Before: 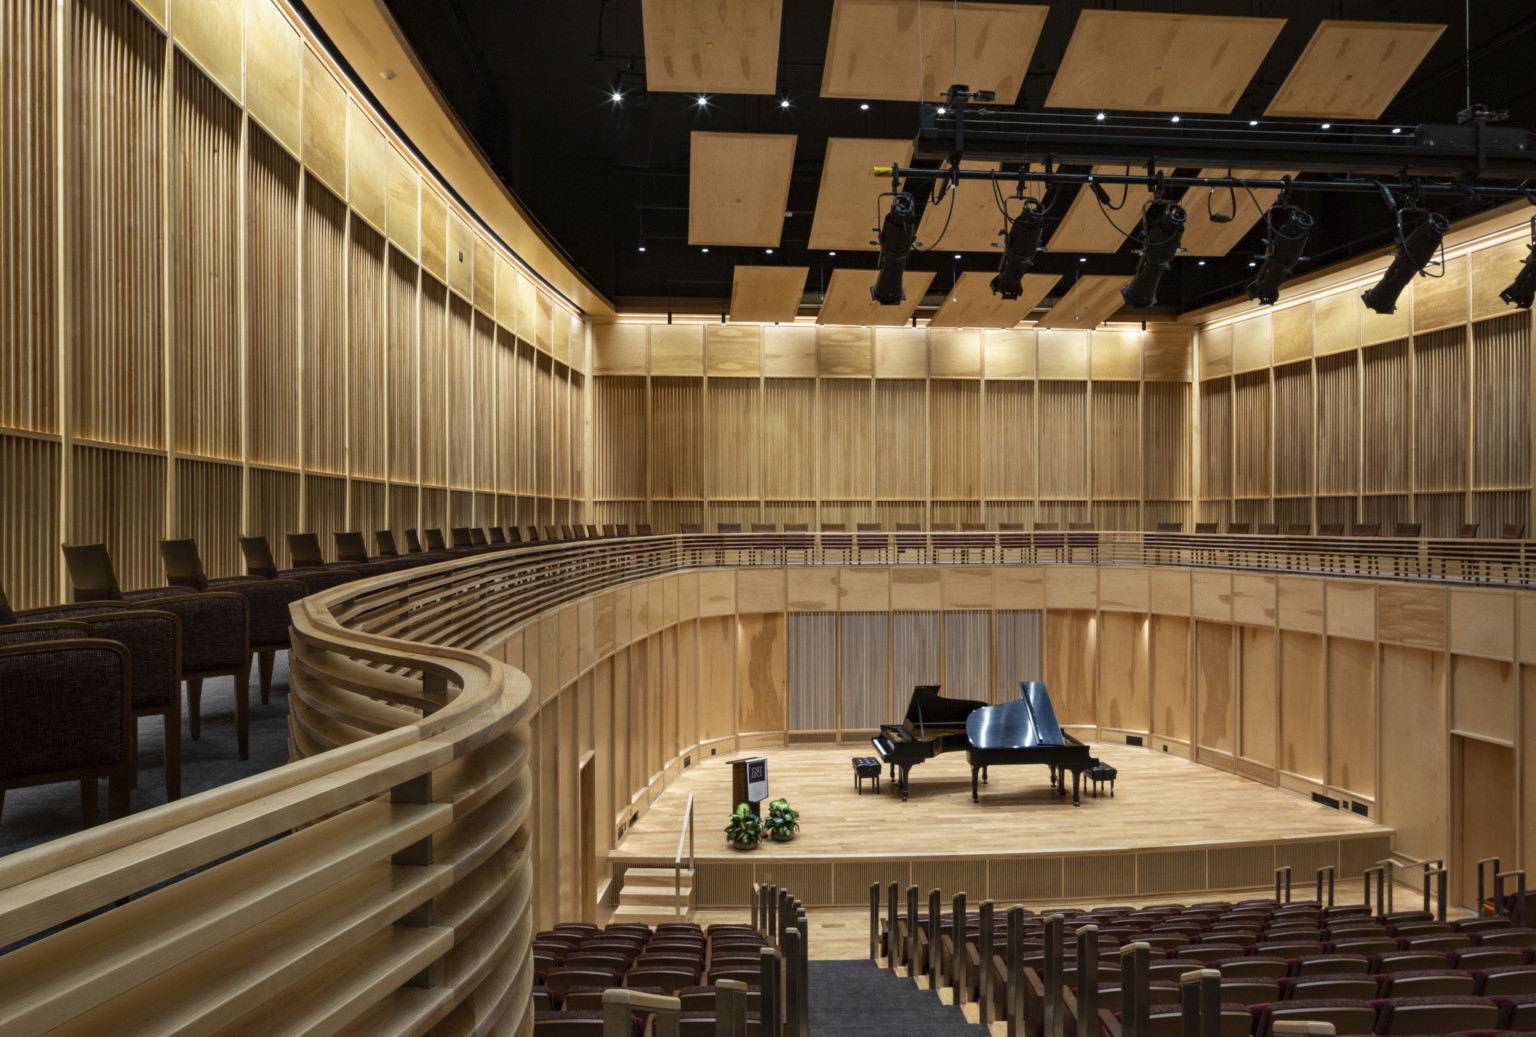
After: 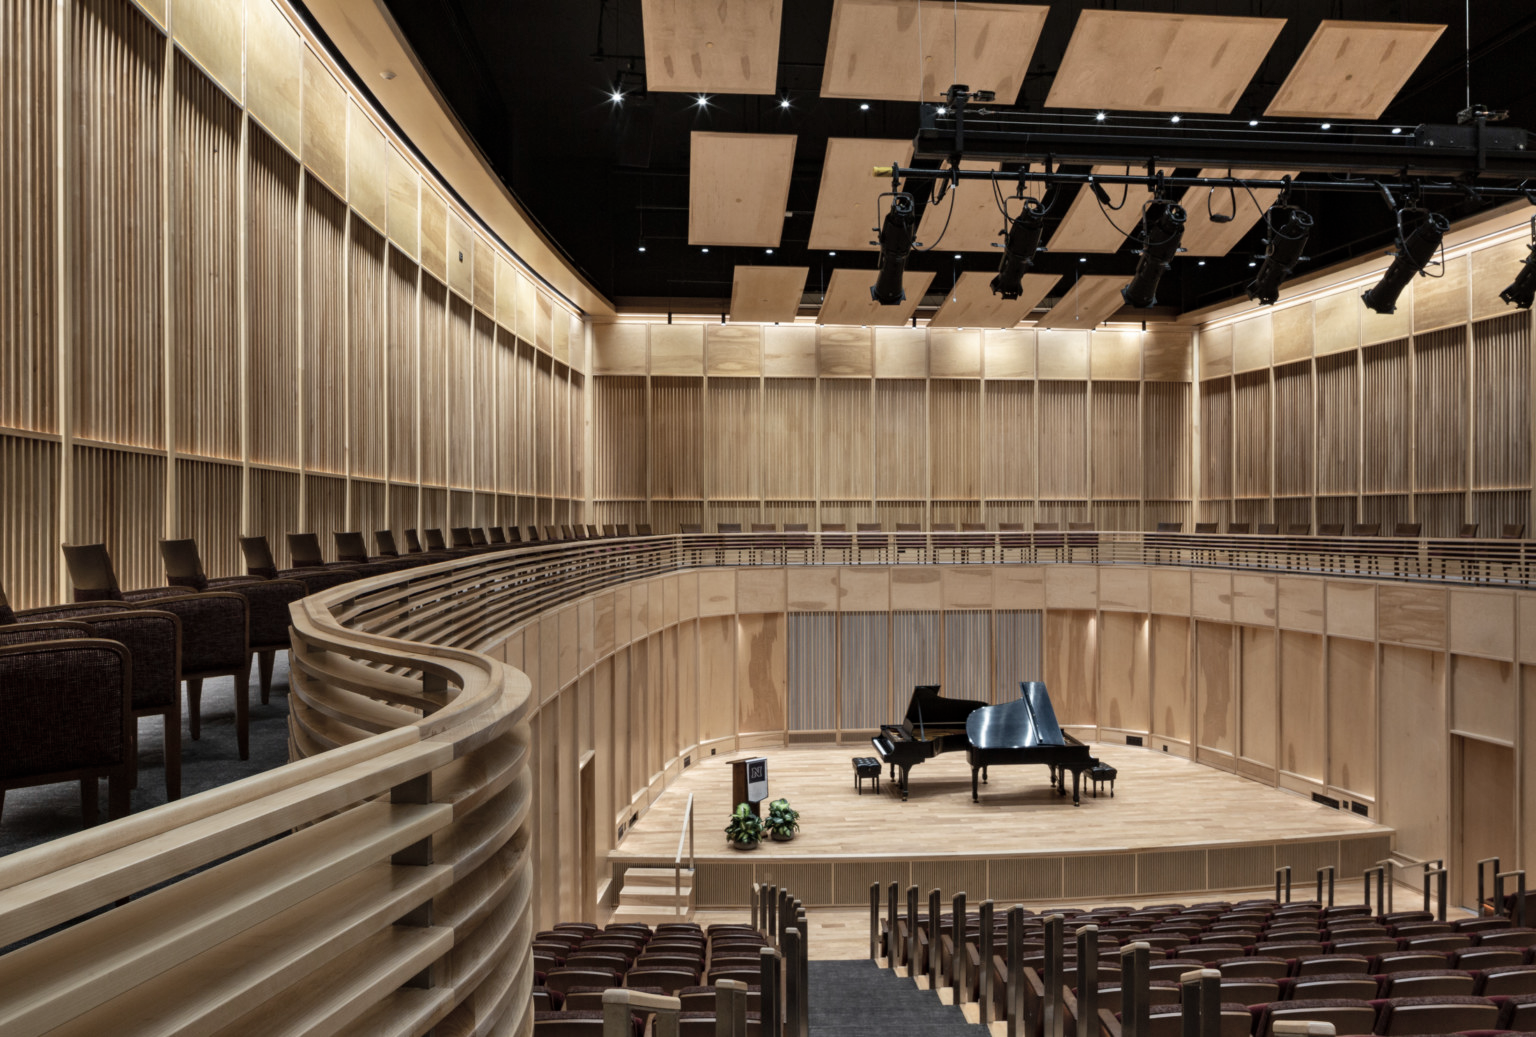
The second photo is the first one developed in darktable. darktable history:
shadows and highlights: low approximation 0.01, soften with gaussian
color correction: highlights b* 0.061, saturation 0.606
